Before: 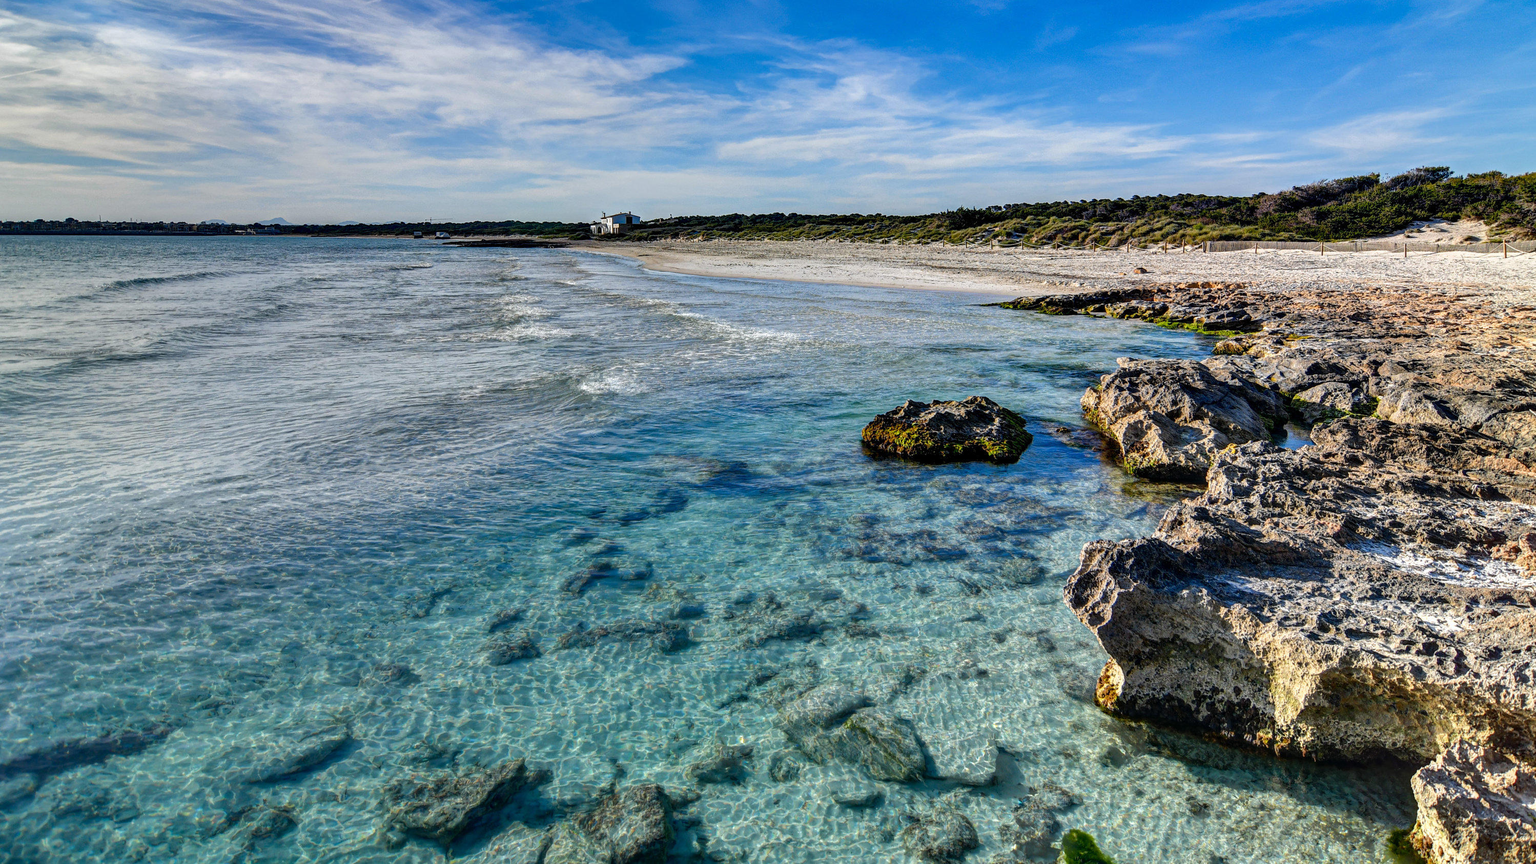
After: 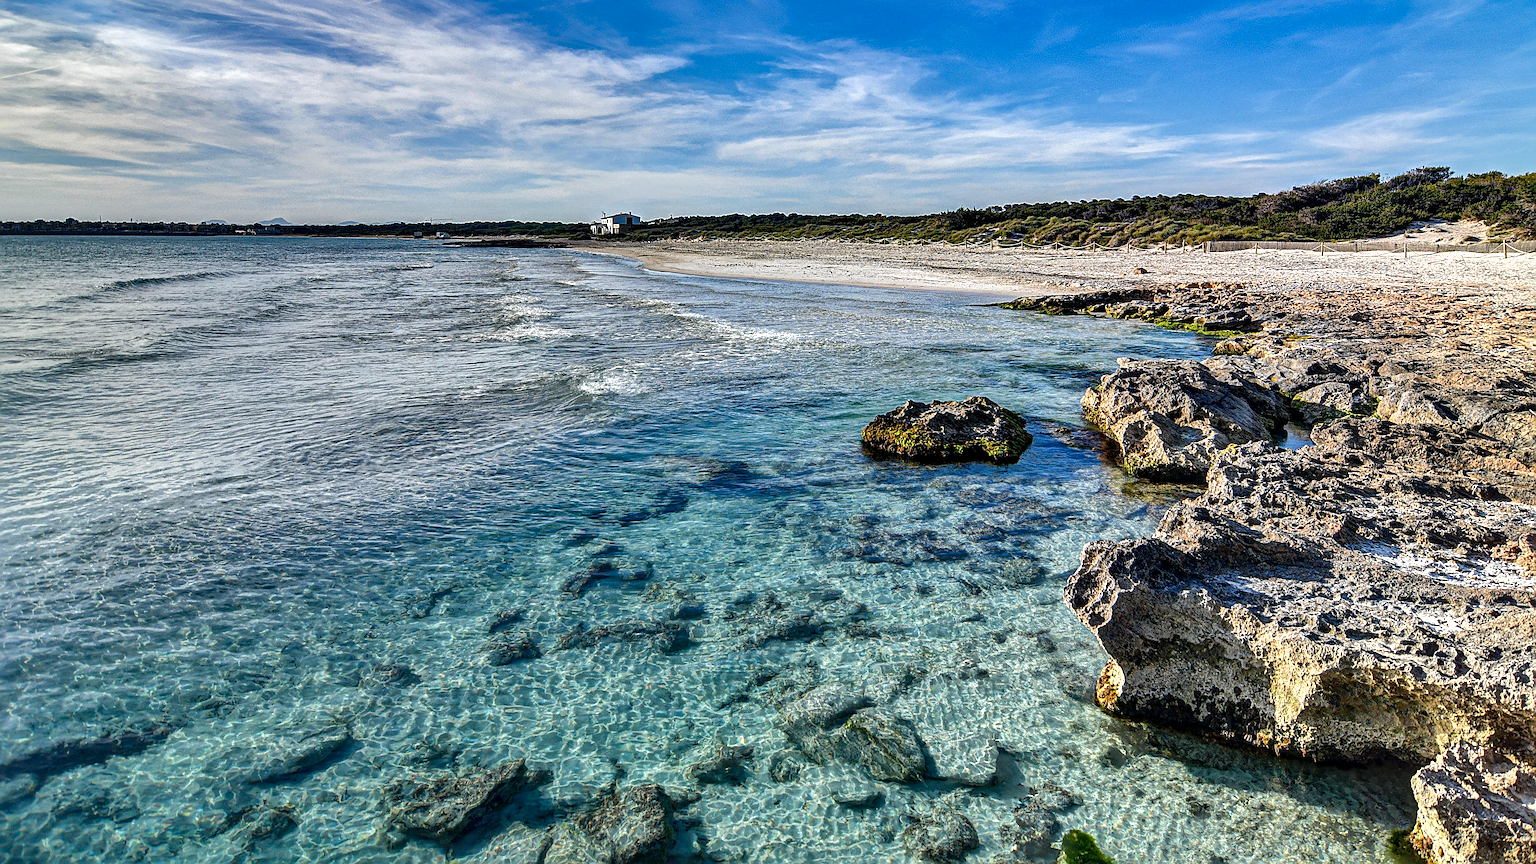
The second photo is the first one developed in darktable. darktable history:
sharpen: amount 0.745
exposure: black level correction -0.003, exposure 0.034 EV, compensate highlight preservation false
tone equalizer: on, module defaults
local contrast: mode bilateral grid, contrast 24, coarseness 60, detail 151%, midtone range 0.2
